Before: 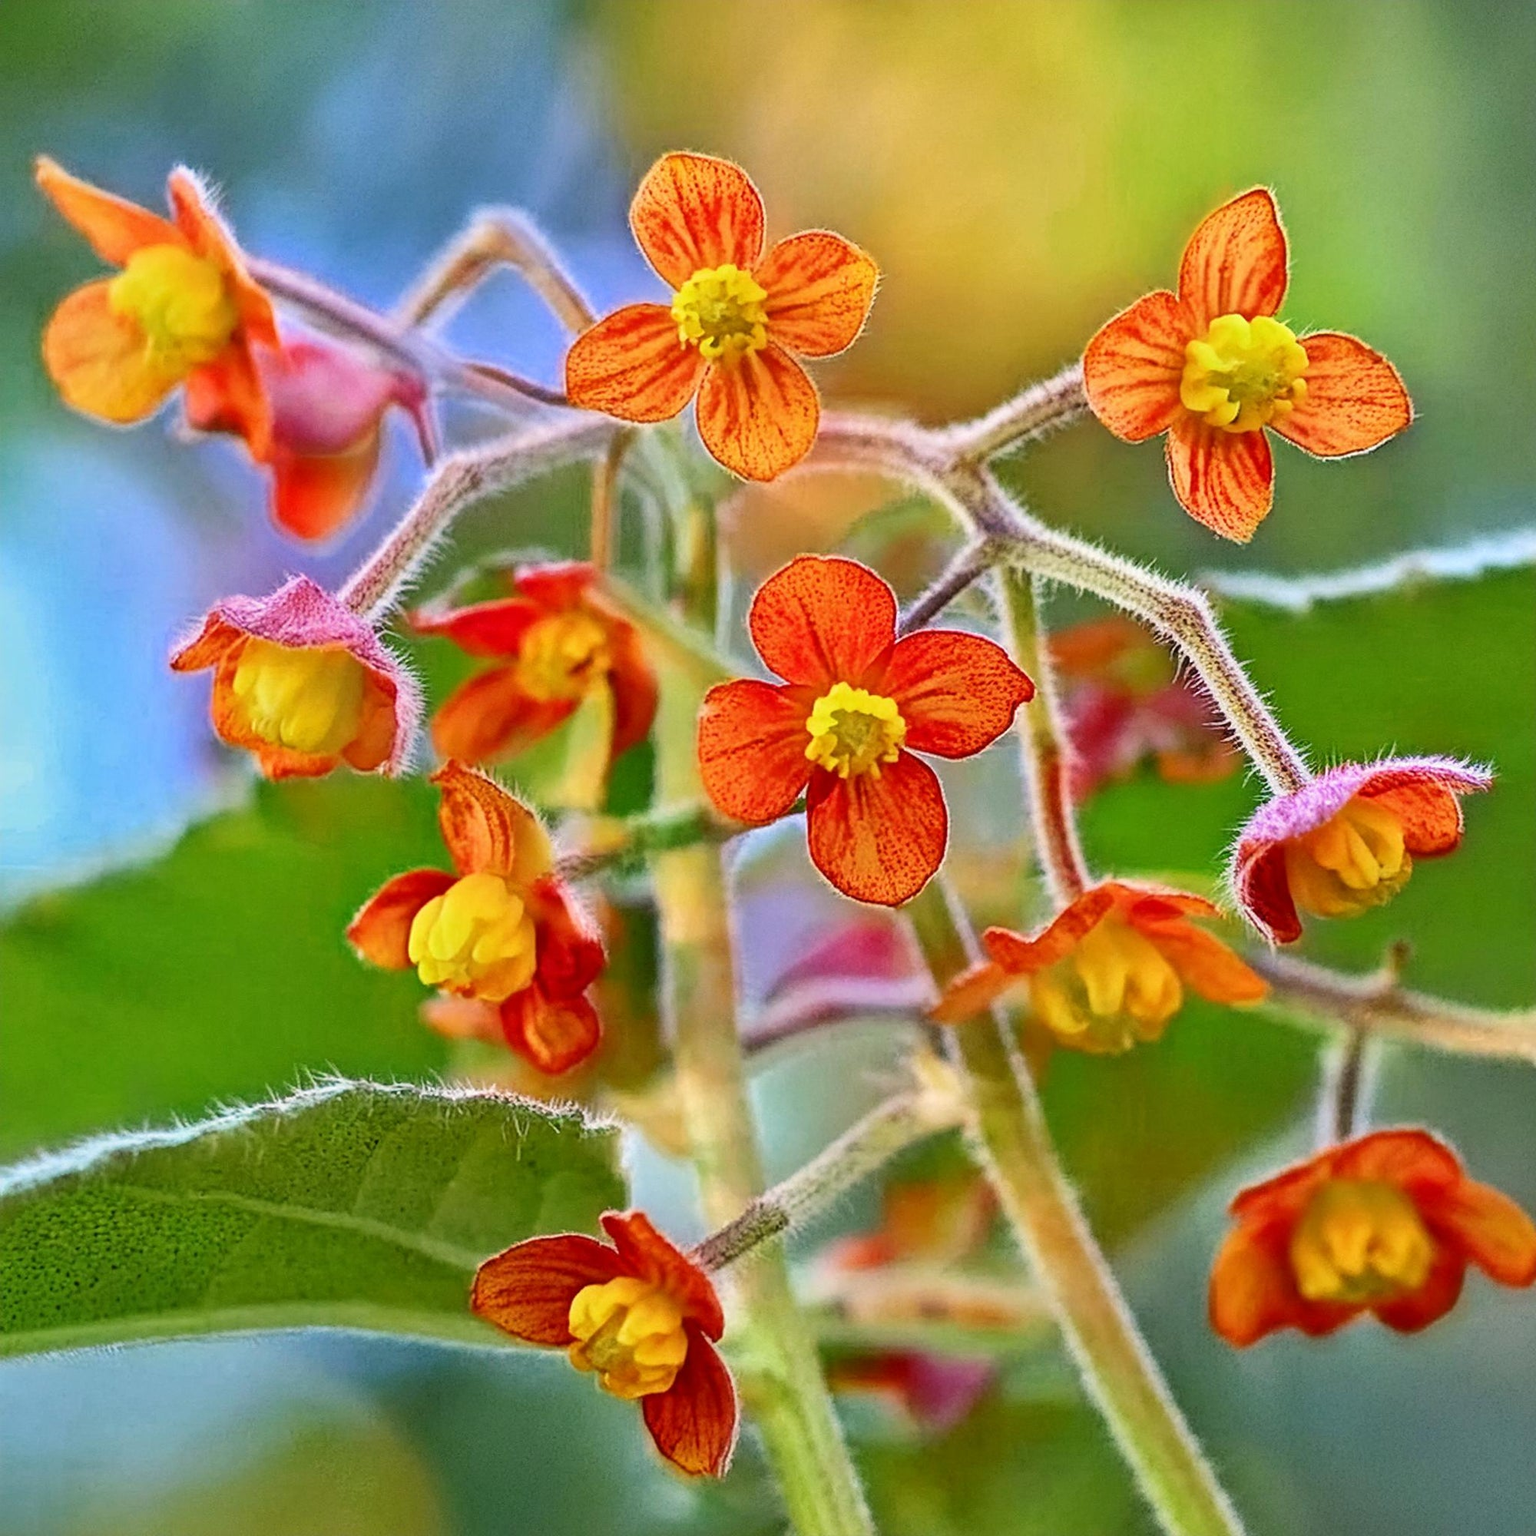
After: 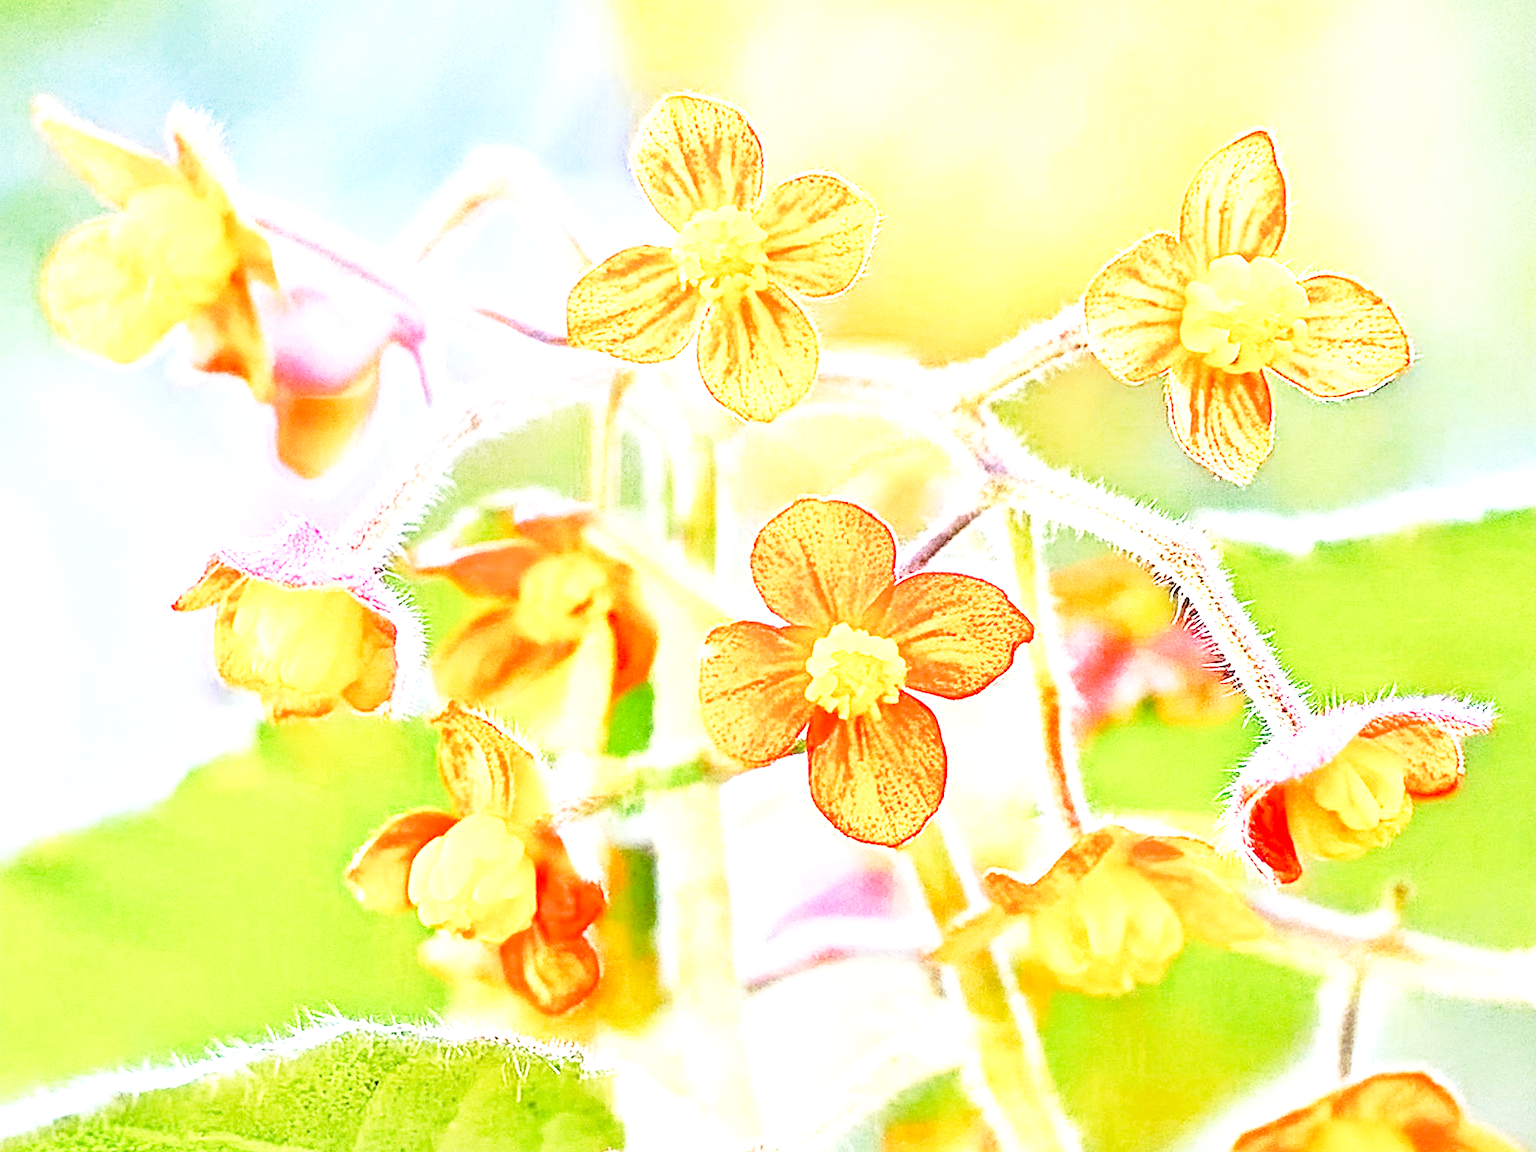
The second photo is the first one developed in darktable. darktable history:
crop: top 3.857%, bottom 21.132%
sharpen: radius 0.969, amount 0.604
exposure: exposure 2.003 EV, compensate highlight preservation false
base curve: curves: ch0 [(0, 0) (0.028, 0.03) (0.121, 0.232) (0.46, 0.748) (0.859, 0.968) (1, 1)], preserve colors none
